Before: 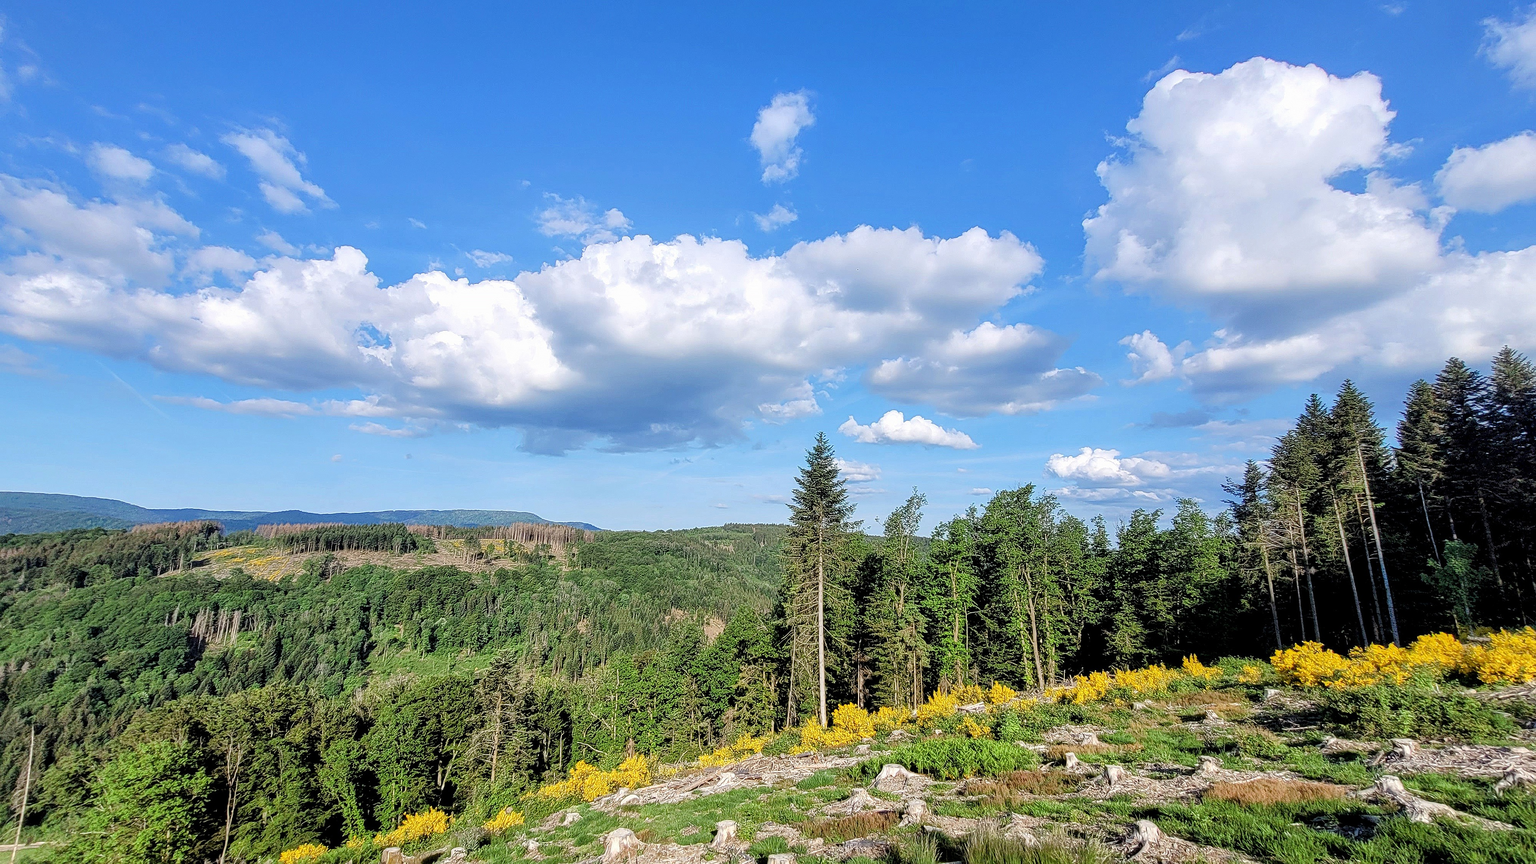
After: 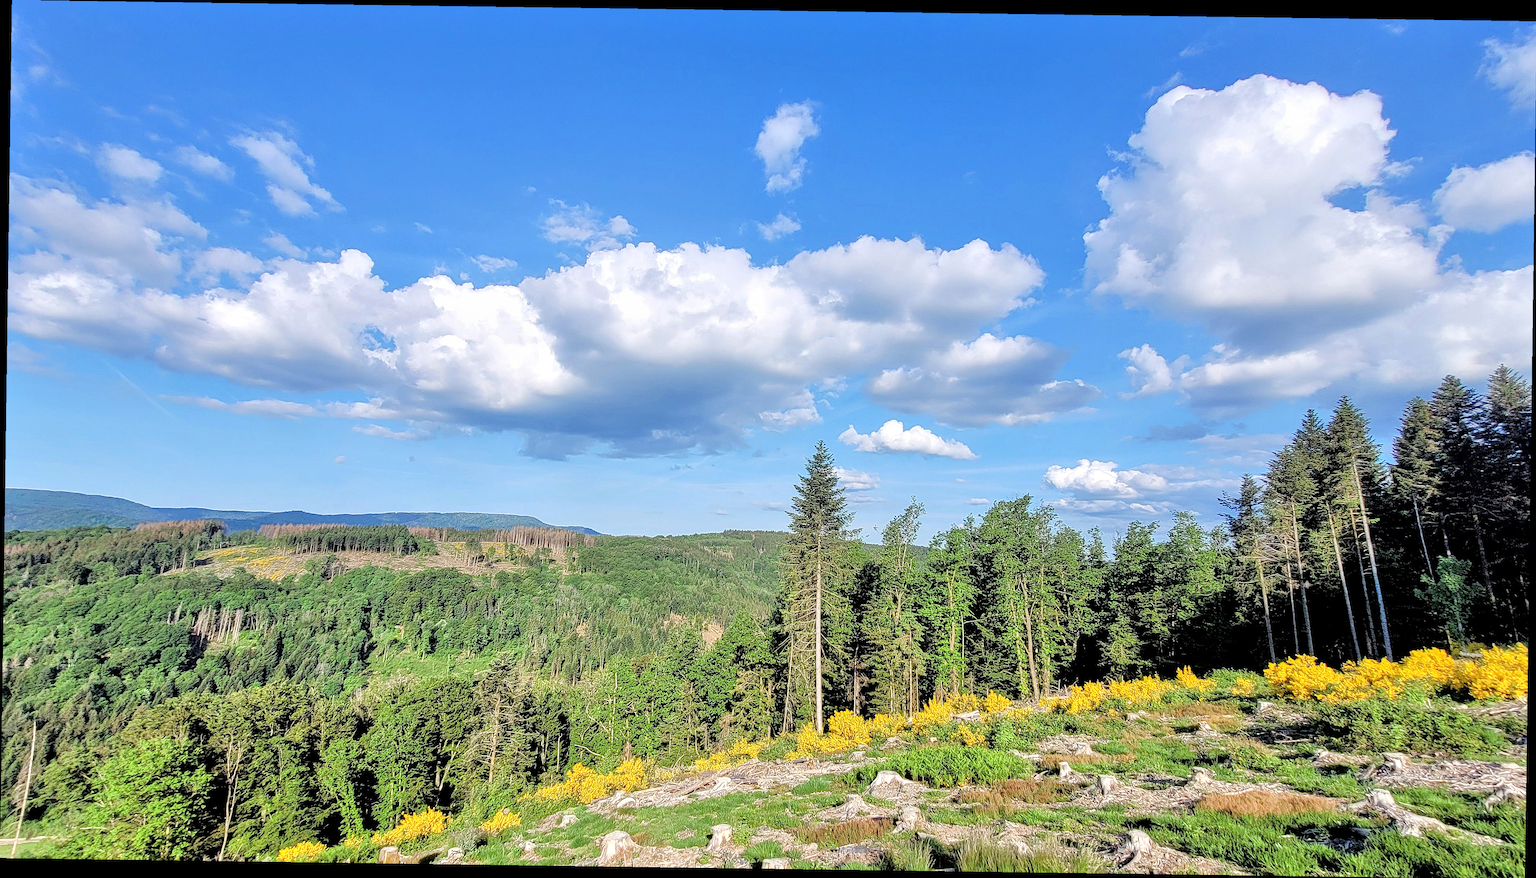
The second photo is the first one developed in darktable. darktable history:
rotate and perspective: rotation 0.8°, automatic cropping off
tone equalizer: -7 EV 0.15 EV, -6 EV 0.6 EV, -5 EV 1.15 EV, -4 EV 1.33 EV, -3 EV 1.15 EV, -2 EV 0.6 EV, -1 EV 0.15 EV, mask exposure compensation -0.5 EV
